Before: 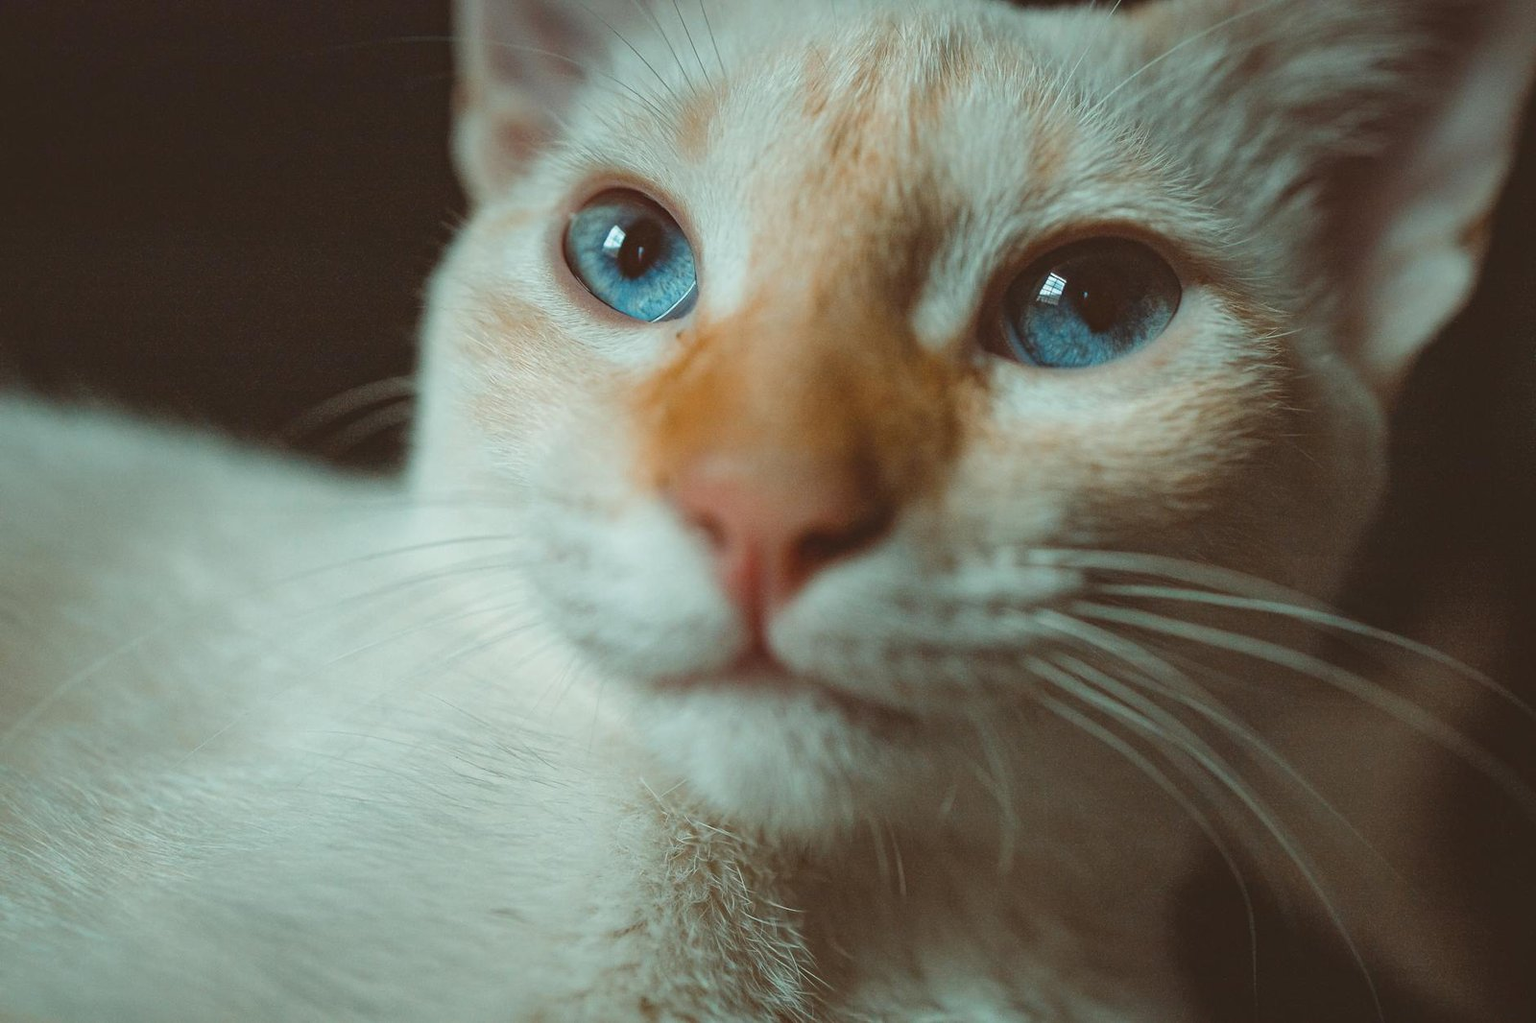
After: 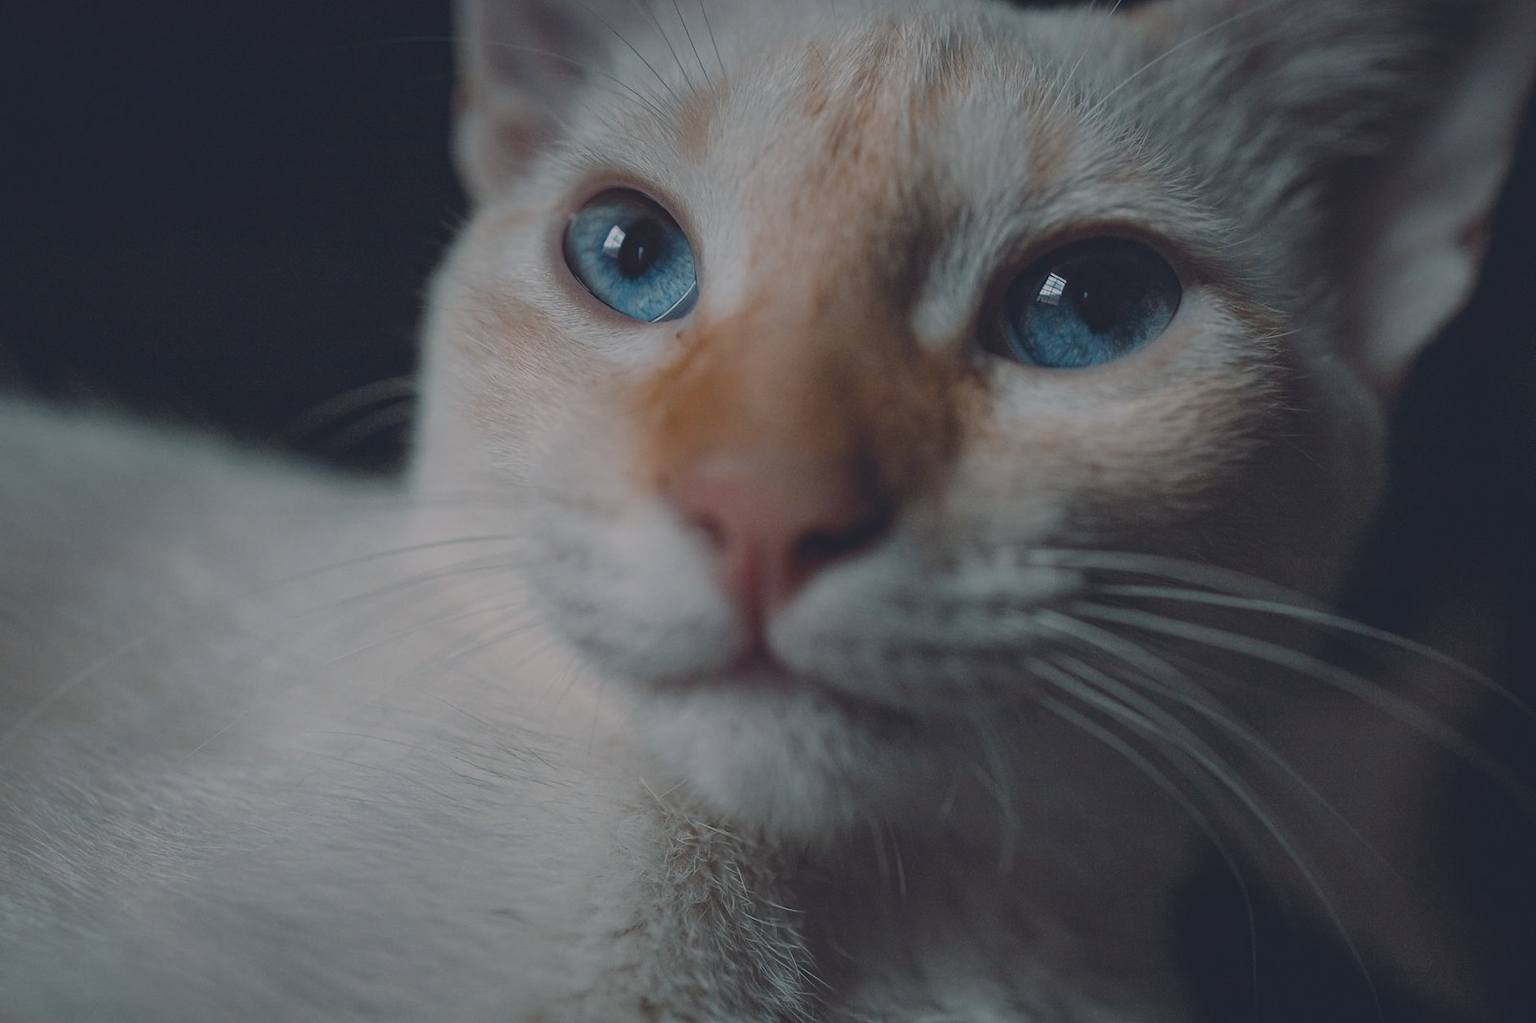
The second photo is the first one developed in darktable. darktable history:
exposure: black level correction -0.016, exposure -1.018 EV, compensate highlight preservation false
color correction: highlights a* 14.46, highlights b* 5.85, shadows a* -5.53, shadows b* -15.24, saturation 0.85
